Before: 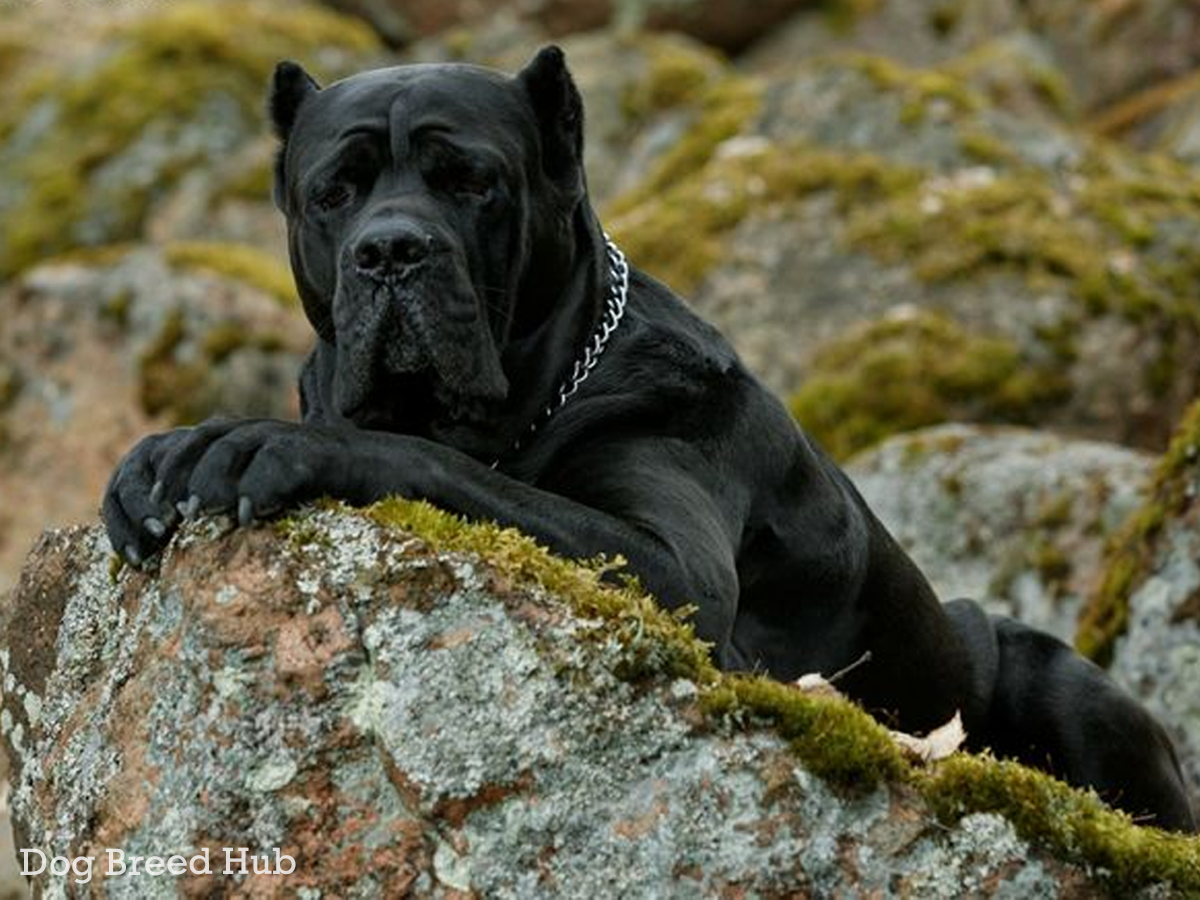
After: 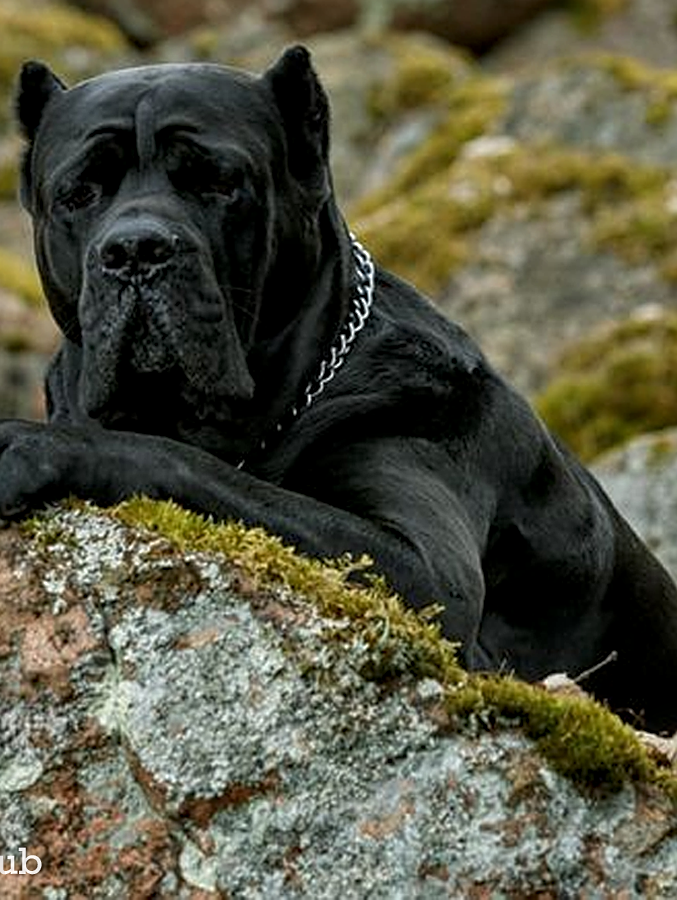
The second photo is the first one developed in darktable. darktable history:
crop: left 21.234%, right 22.282%
local contrast: on, module defaults
sharpen: on, module defaults
